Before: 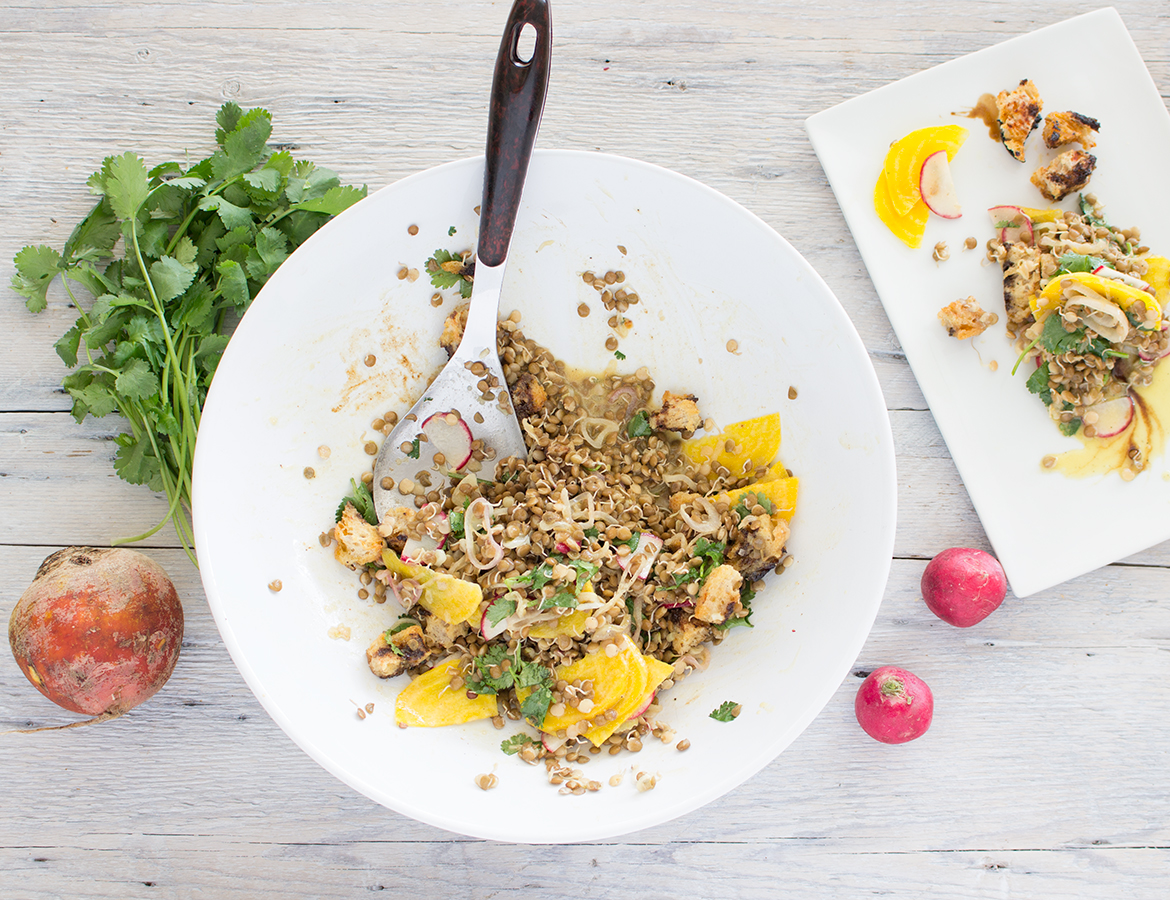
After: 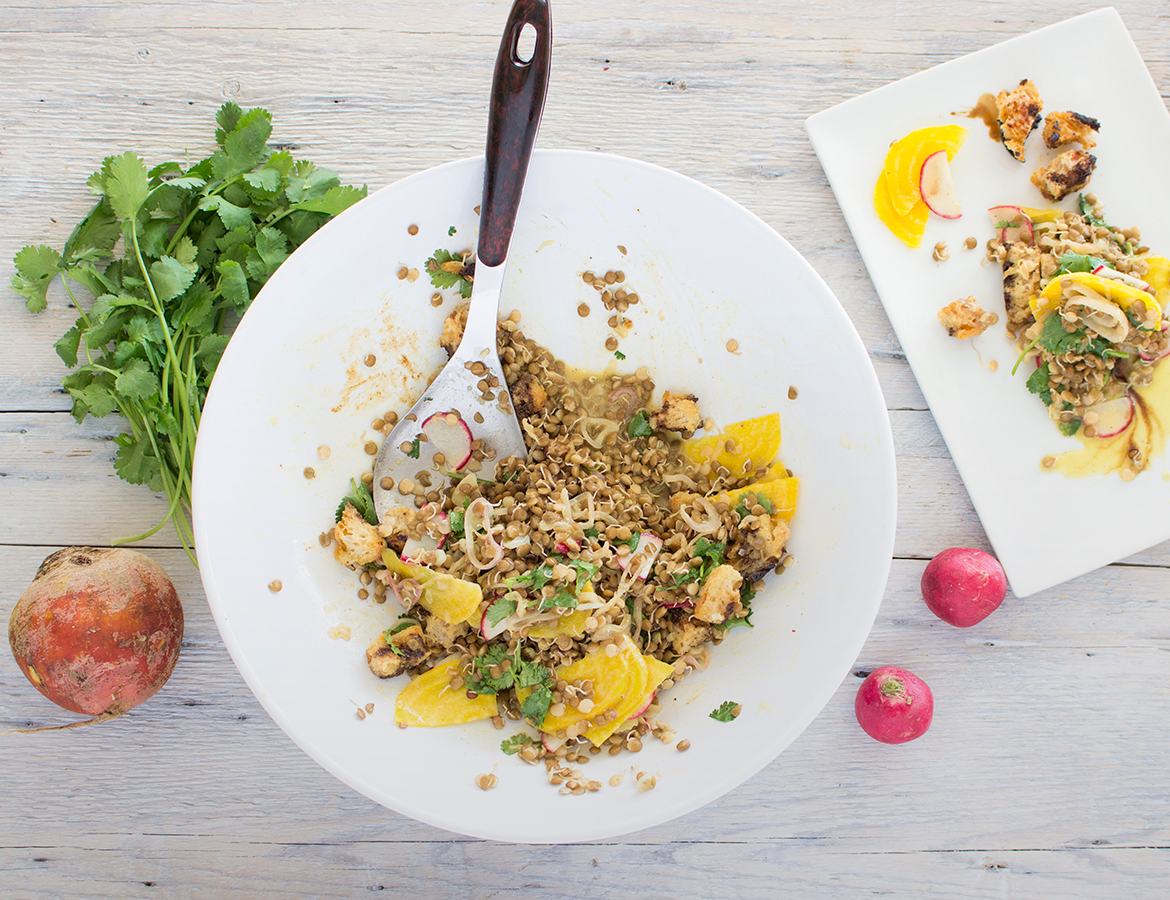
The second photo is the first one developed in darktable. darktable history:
velvia: strength 27%
graduated density: rotation -180°, offset 24.95
